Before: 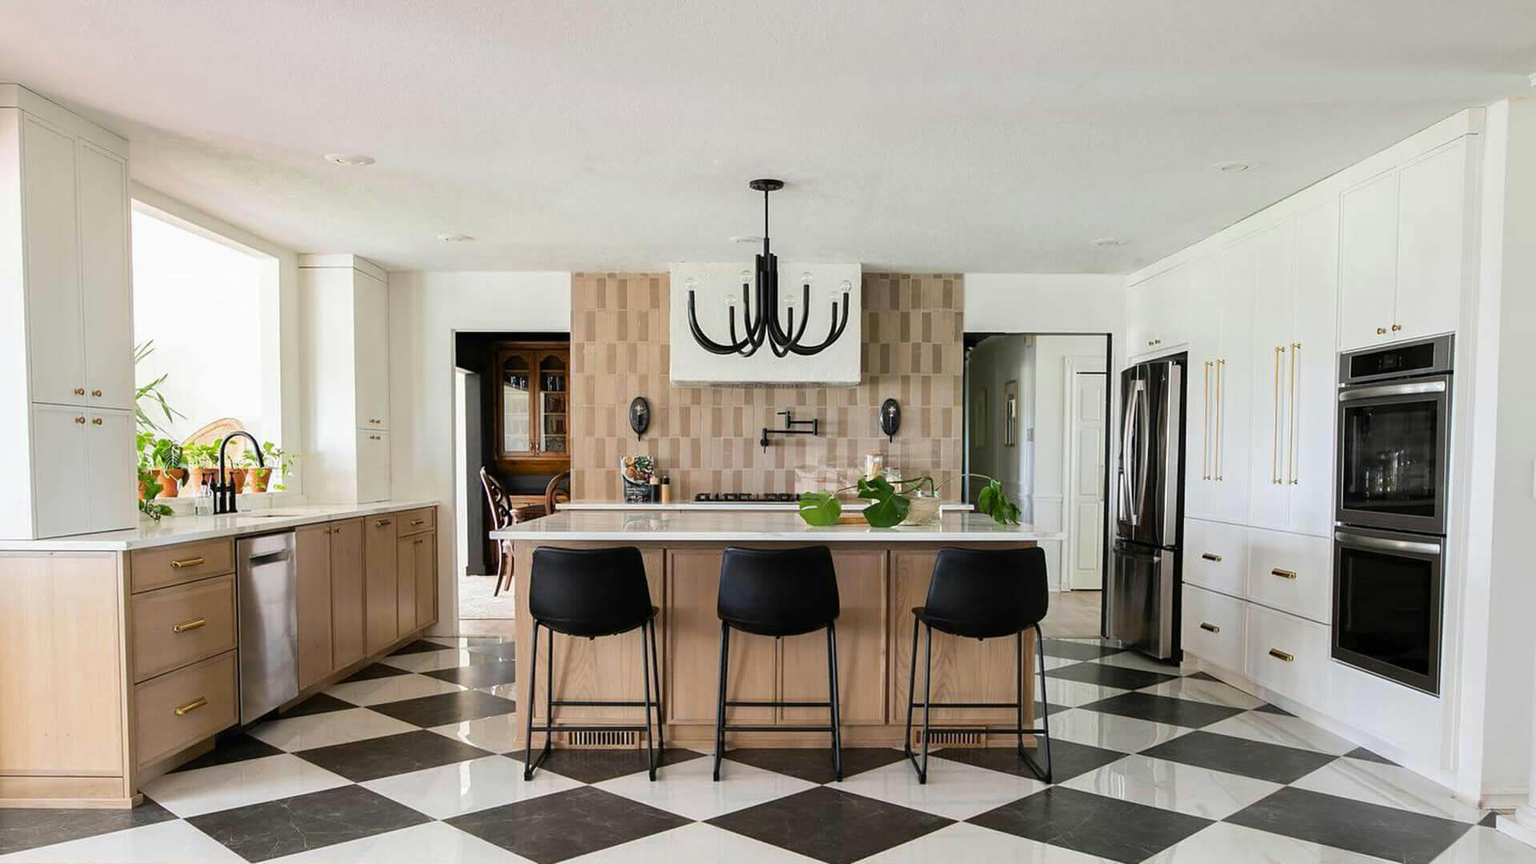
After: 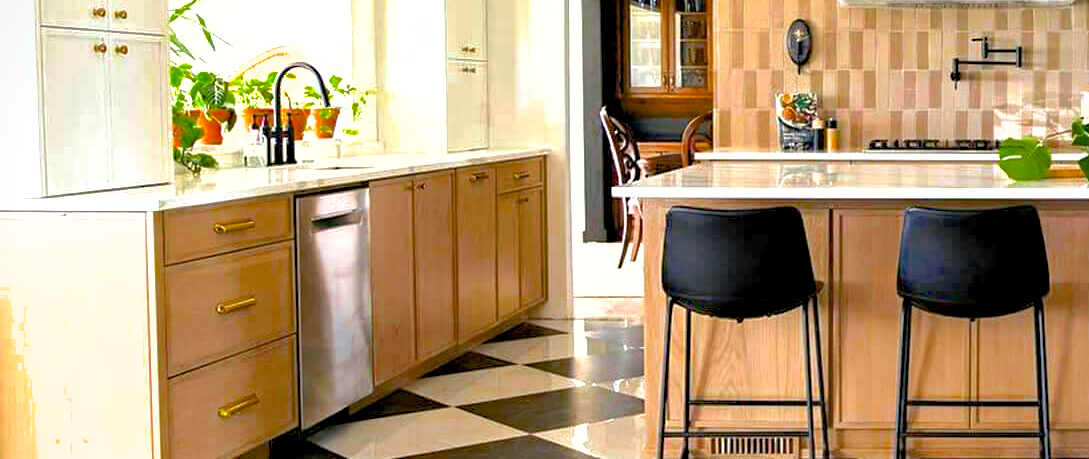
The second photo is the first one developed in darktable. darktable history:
exposure: exposure 0.775 EV, compensate exposure bias true, compensate highlight preservation false
shadows and highlights: on, module defaults
color balance rgb: shadows lift › chroma 2.04%, shadows lift › hue 249°, global offset › luminance -0.504%, perceptual saturation grading › global saturation 29.452%, perceptual brilliance grading › global brilliance 10.194%, perceptual brilliance grading › shadows 15.446%, global vibrance 7.097%, saturation formula JzAzBz (2021)
vignetting: fall-off start 97.16%, brightness -0.267, width/height ratio 1.185
crop: top 44.2%, right 43.235%, bottom 13.267%
tone curve: color space Lab, independent channels, preserve colors none
tone equalizer: on, module defaults
haze removal: compatibility mode true, adaptive false
